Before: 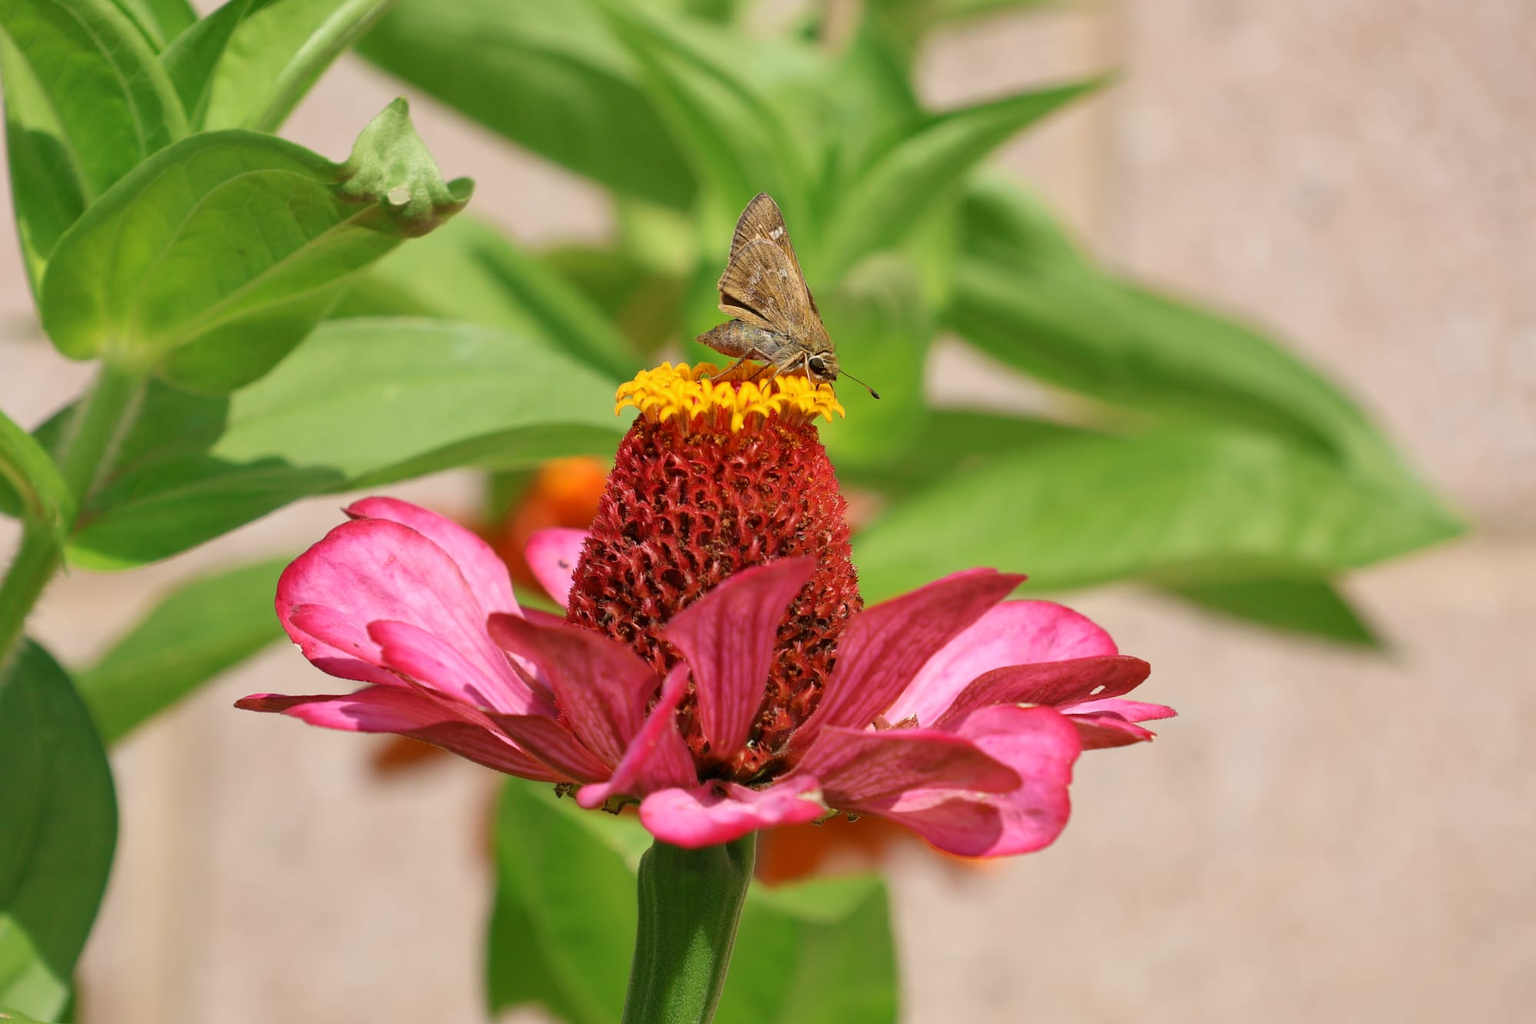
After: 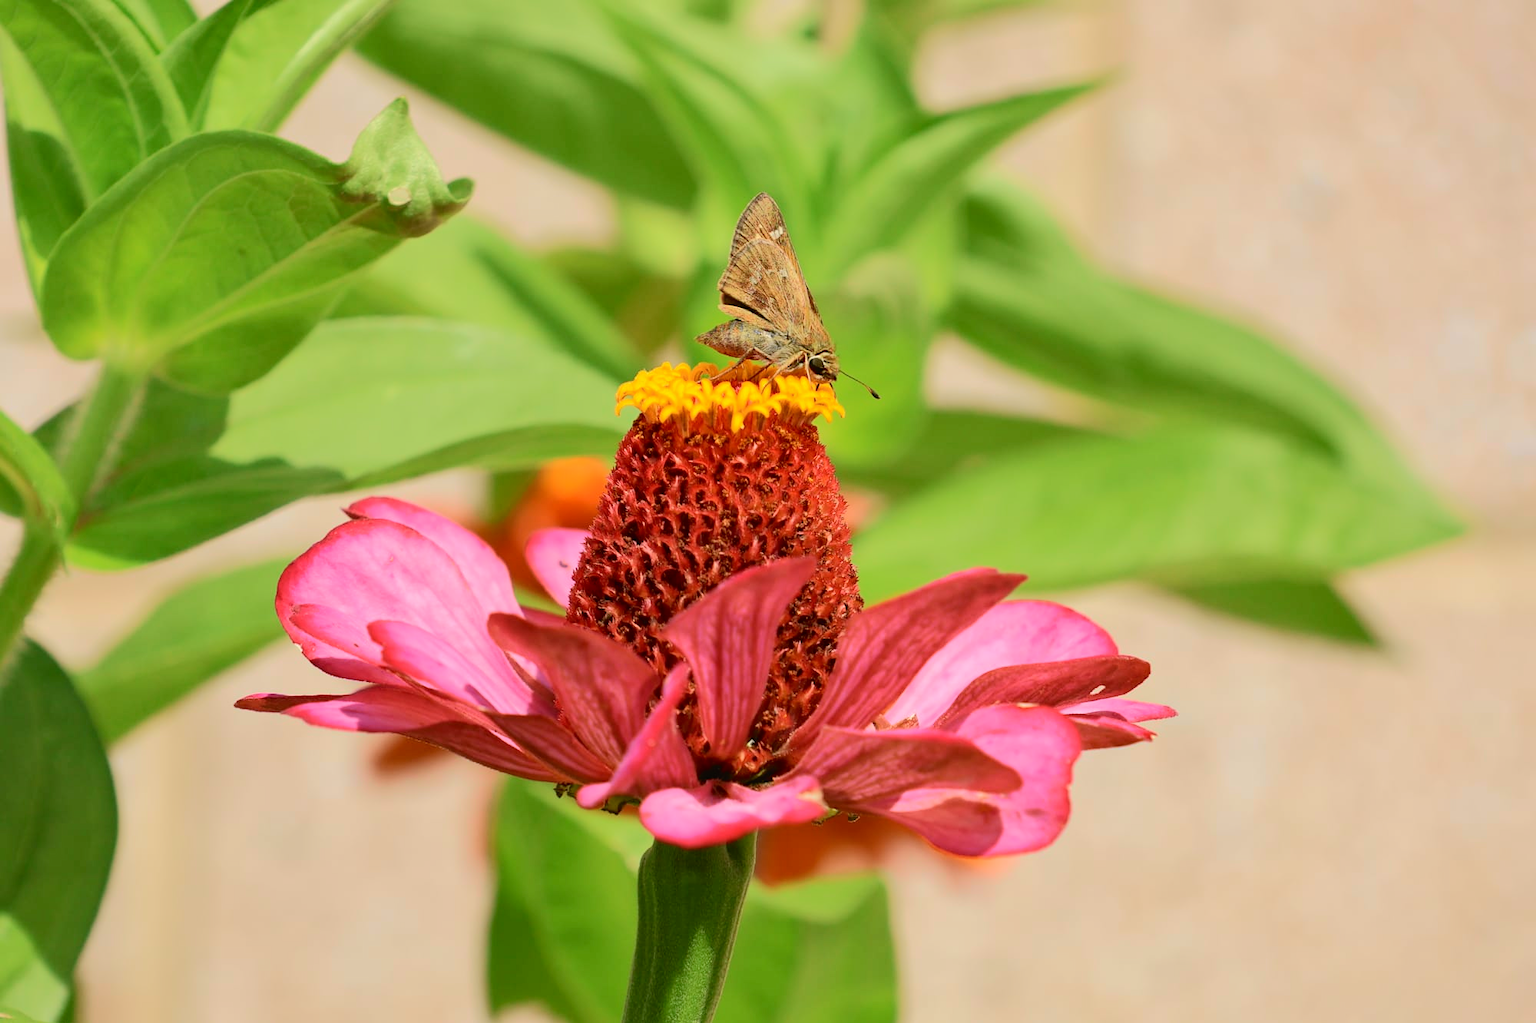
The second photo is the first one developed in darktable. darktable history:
tone curve: curves: ch0 [(0, 0.019) (0.066, 0.054) (0.184, 0.184) (0.369, 0.417) (0.501, 0.586) (0.617, 0.71) (0.743, 0.787) (0.997, 0.997)]; ch1 [(0, 0) (0.187, 0.156) (0.388, 0.372) (0.437, 0.428) (0.474, 0.472) (0.499, 0.5) (0.521, 0.514) (0.548, 0.567) (0.6, 0.629) (0.82, 0.831) (1, 1)]; ch2 [(0, 0) (0.234, 0.227) (0.352, 0.372) (0.459, 0.484) (0.5, 0.505) (0.518, 0.516) (0.529, 0.541) (0.56, 0.594) (0.607, 0.644) (0.74, 0.771) (0.858, 0.873) (0.999, 0.994)], color space Lab, independent channels, preserve colors none
exposure: black level correction 0, exposure 0 EV, compensate exposure bias true, compensate highlight preservation false
